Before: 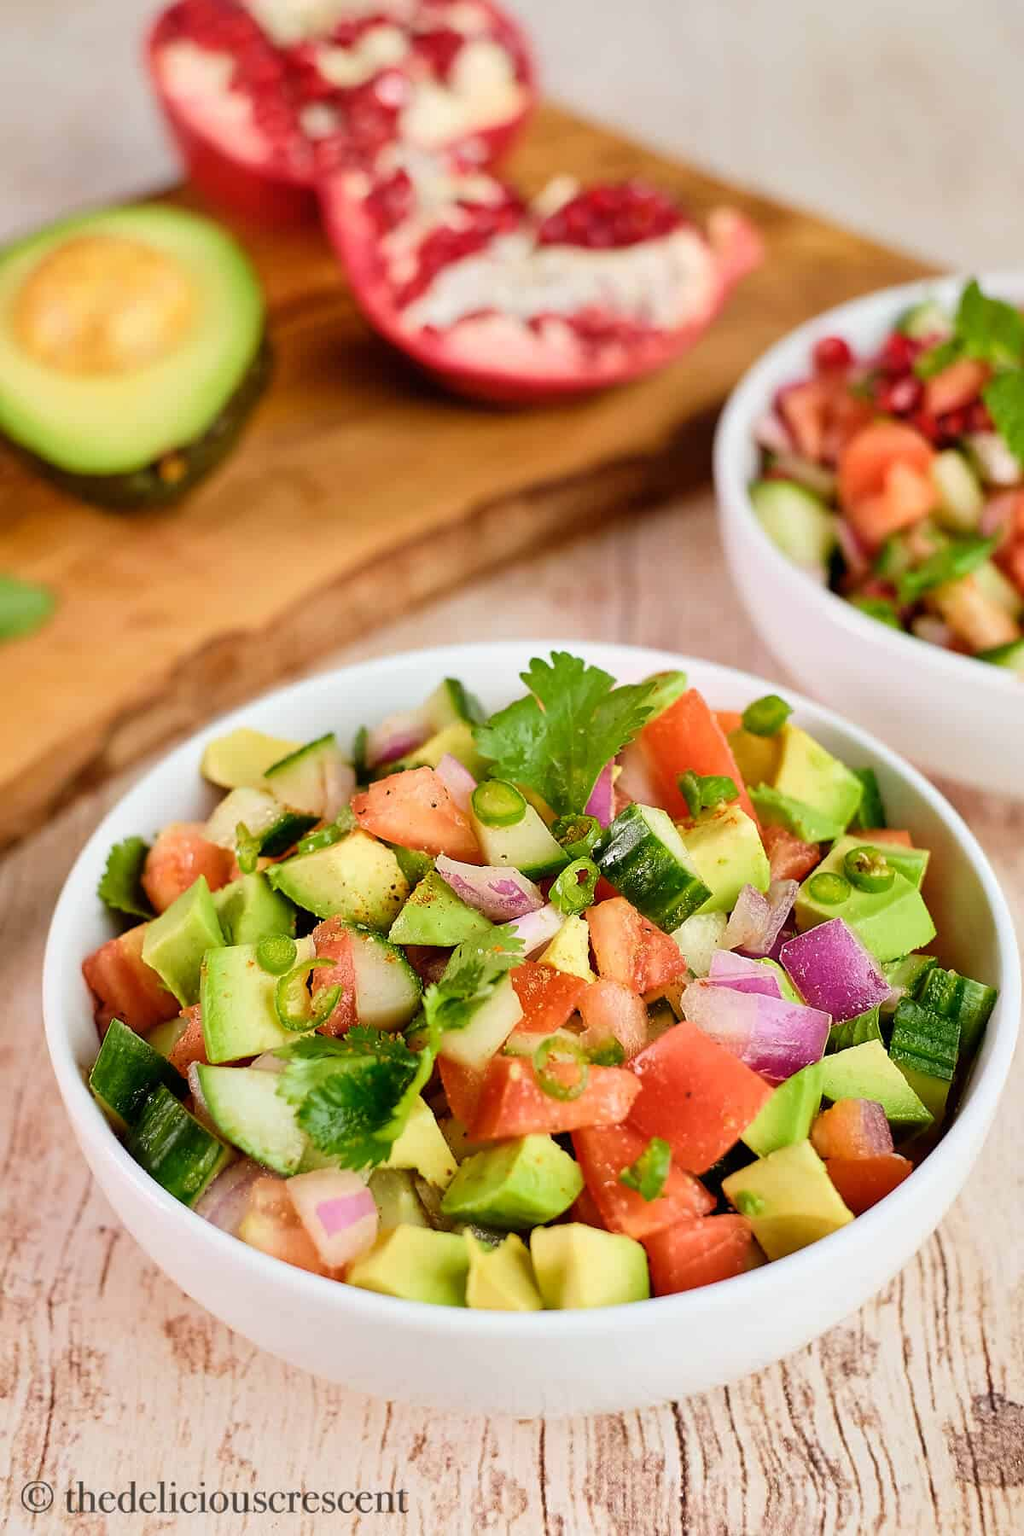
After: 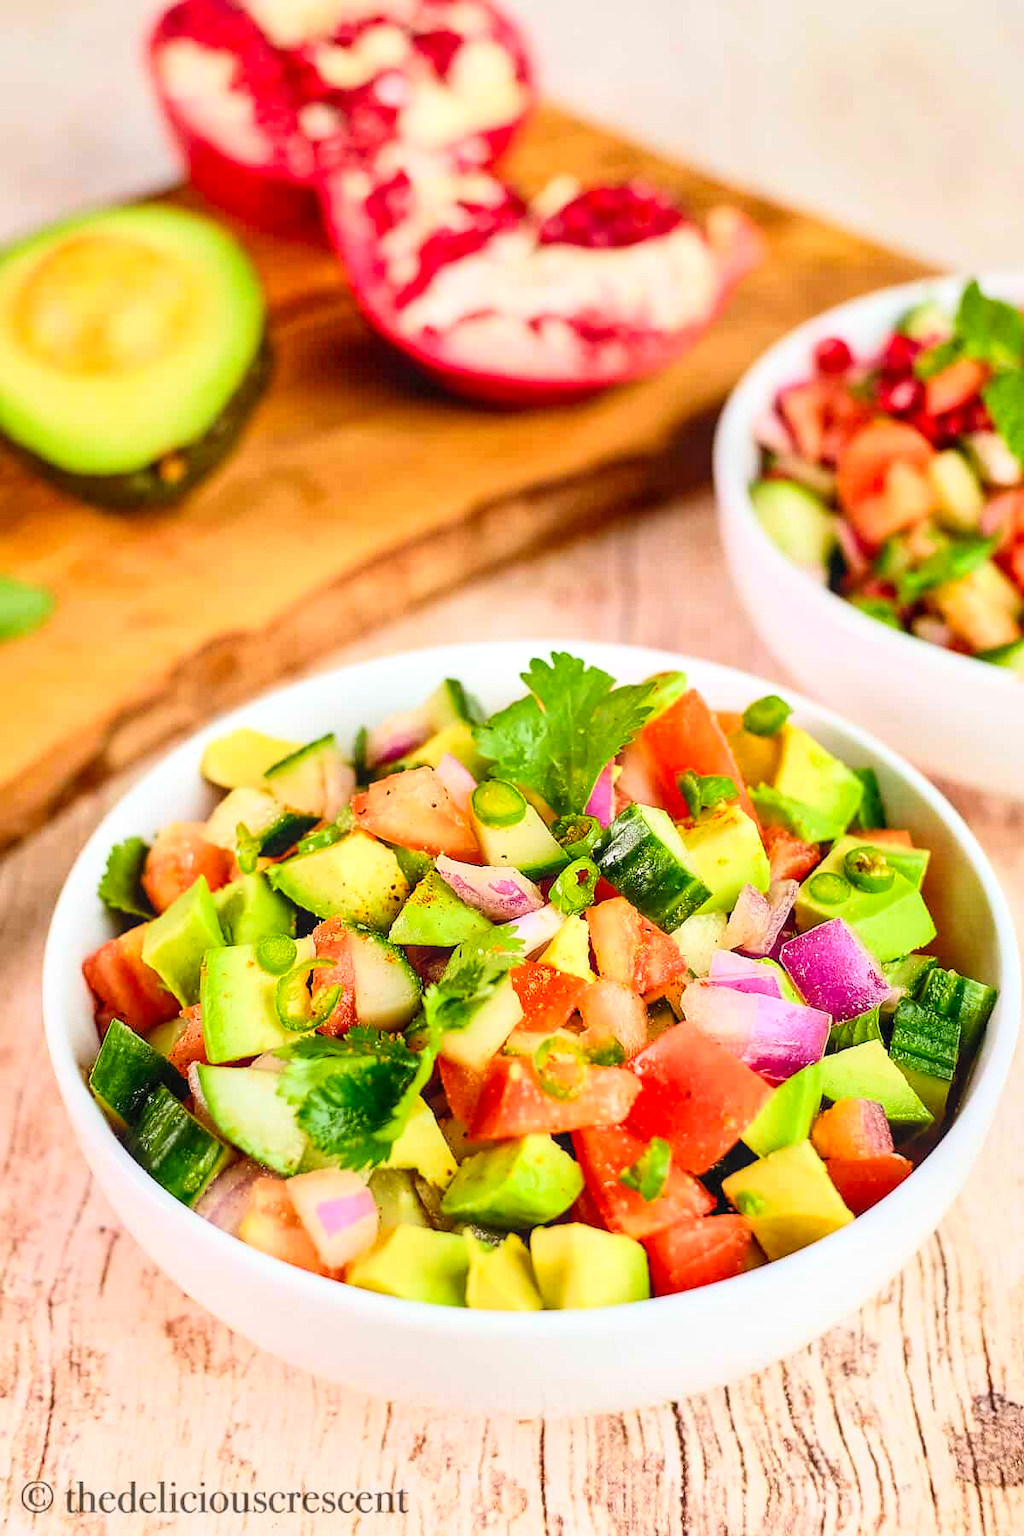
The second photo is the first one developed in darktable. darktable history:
local contrast: on, module defaults
contrast brightness saturation: contrast 0.235, brightness 0.248, saturation 0.38
